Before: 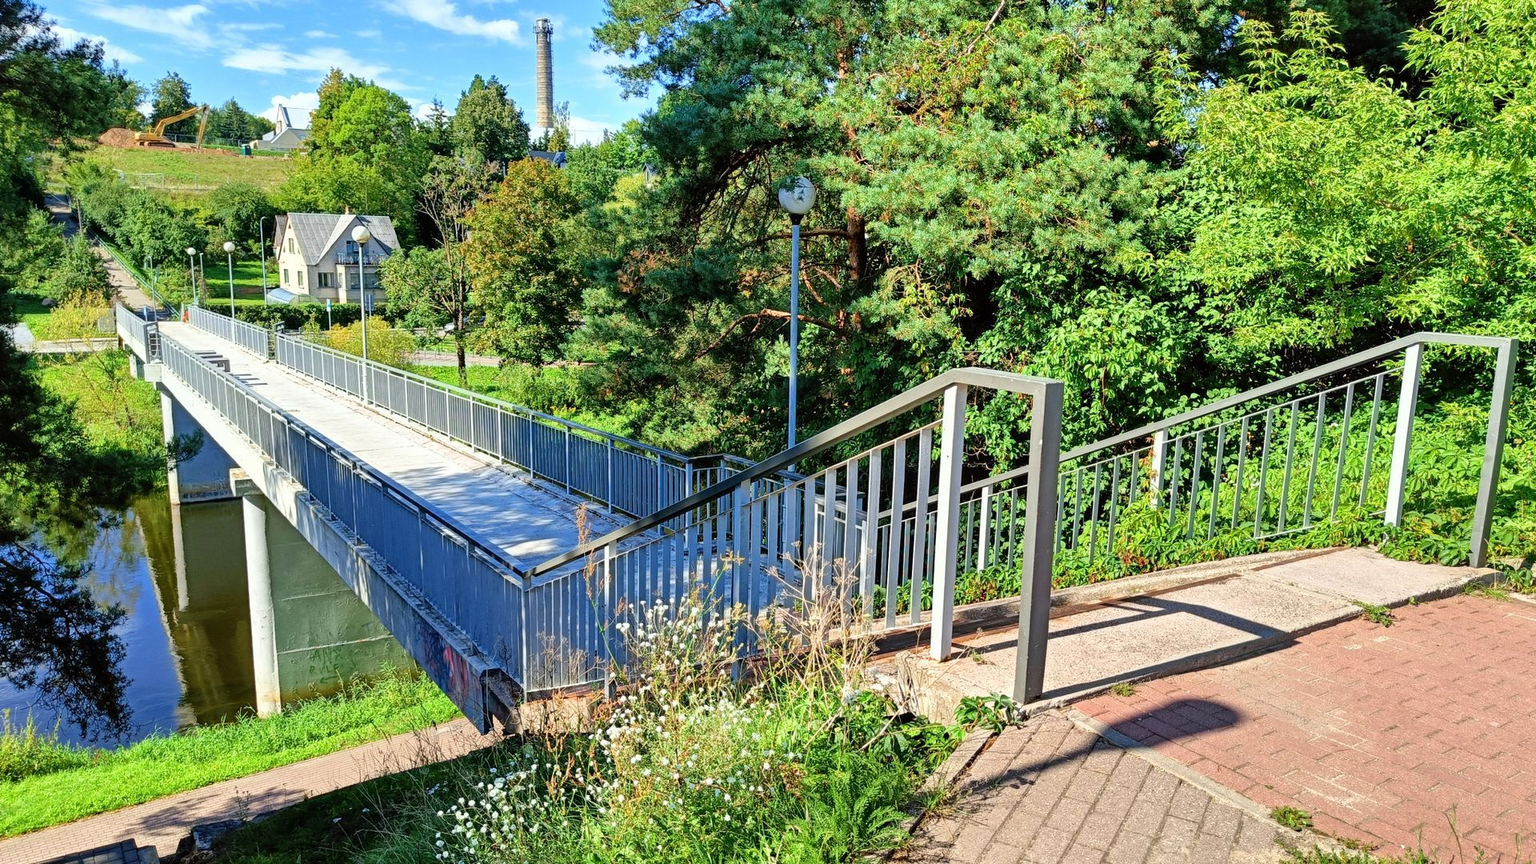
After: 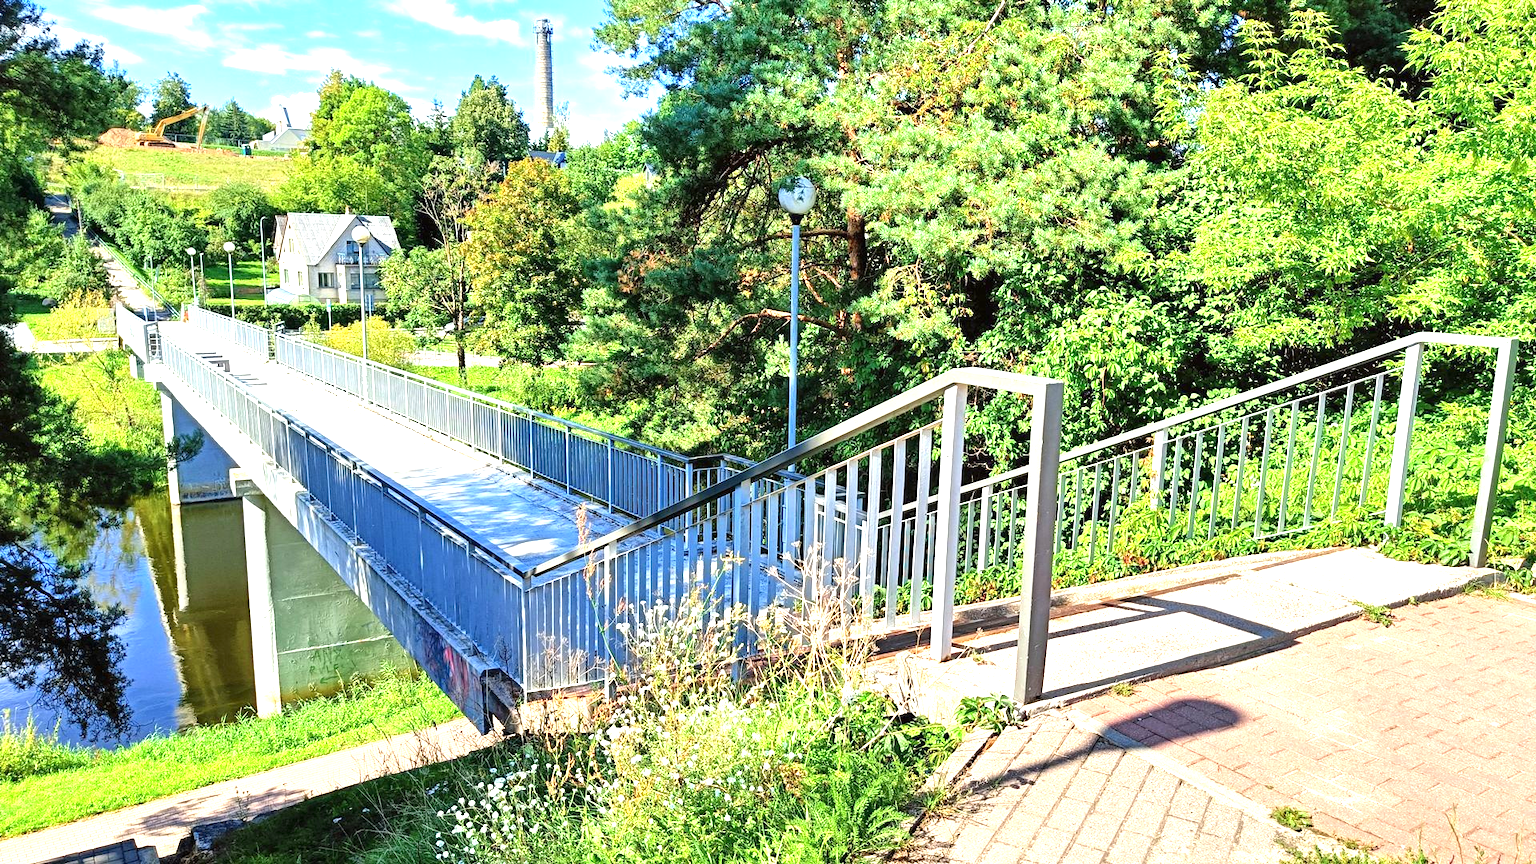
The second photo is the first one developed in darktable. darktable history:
exposure: black level correction 0, exposure 1.107 EV, compensate highlight preservation false
